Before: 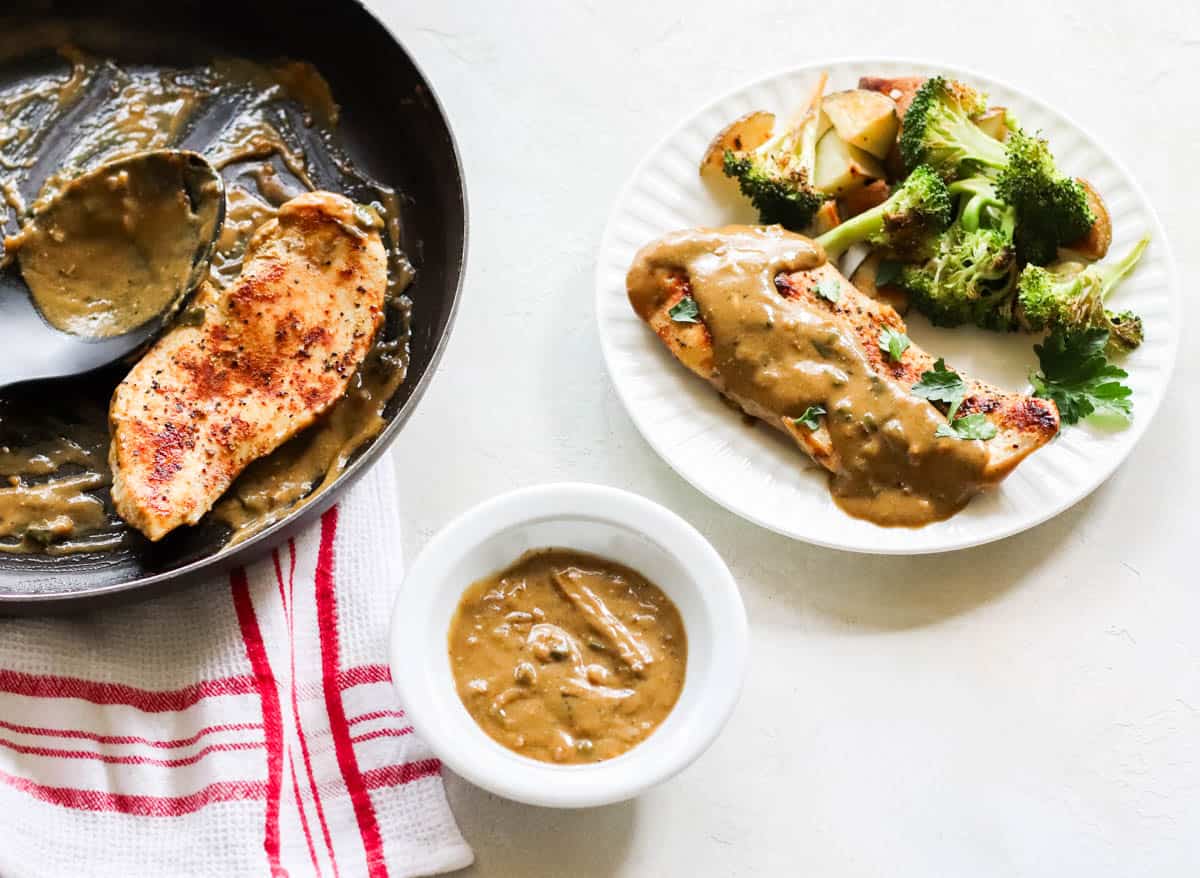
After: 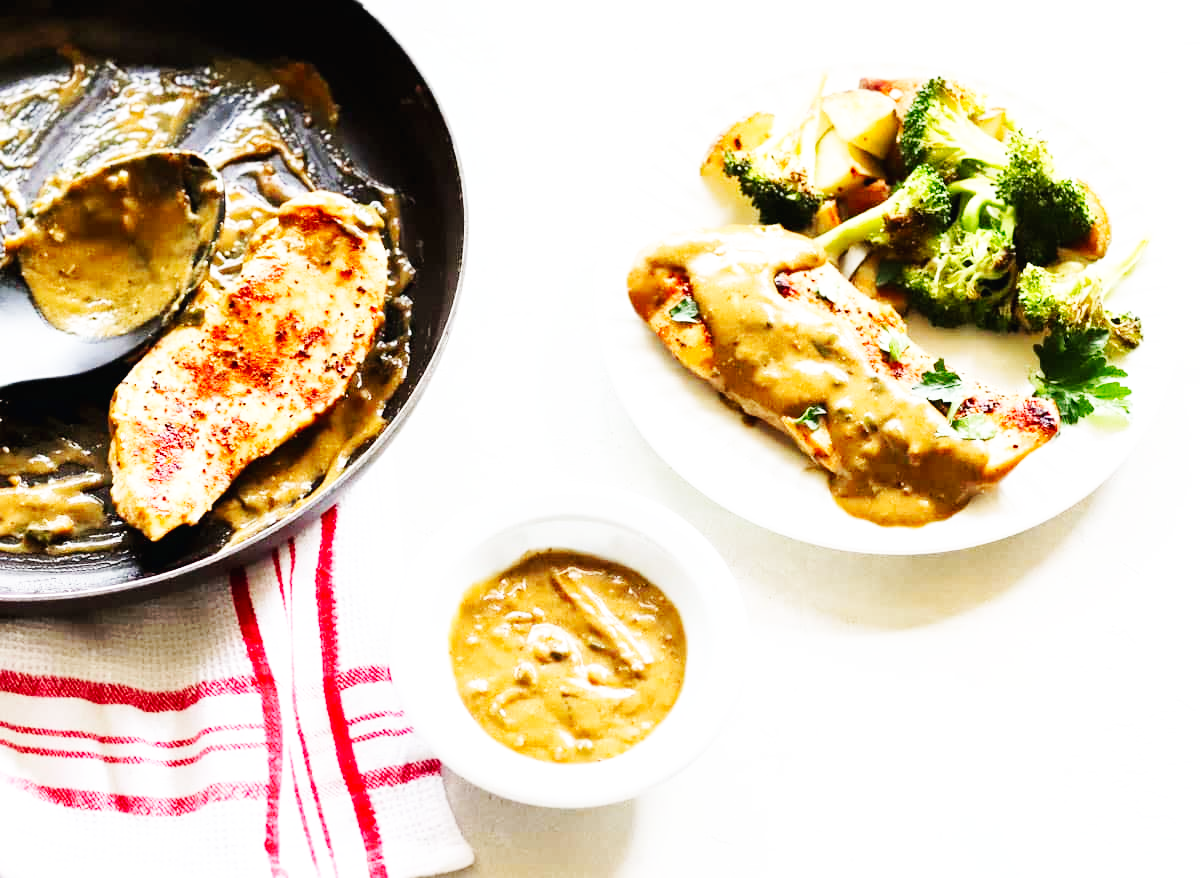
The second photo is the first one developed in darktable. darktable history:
base curve: curves: ch0 [(0, 0.003) (0.001, 0.002) (0.006, 0.004) (0.02, 0.022) (0.048, 0.086) (0.094, 0.234) (0.162, 0.431) (0.258, 0.629) (0.385, 0.8) (0.548, 0.918) (0.751, 0.988) (1, 1)], preserve colors none
tone curve: curves: ch0 [(0, 0) (0.003, 0.003) (0.011, 0.011) (0.025, 0.024) (0.044, 0.043) (0.069, 0.067) (0.1, 0.096) (0.136, 0.131) (0.177, 0.171) (0.224, 0.217) (0.277, 0.268) (0.335, 0.324) (0.399, 0.386) (0.468, 0.453) (0.543, 0.547) (0.623, 0.626) (0.709, 0.712) (0.801, 0.802) (0.898, 0.898) (1, 1)], preserve colors none
